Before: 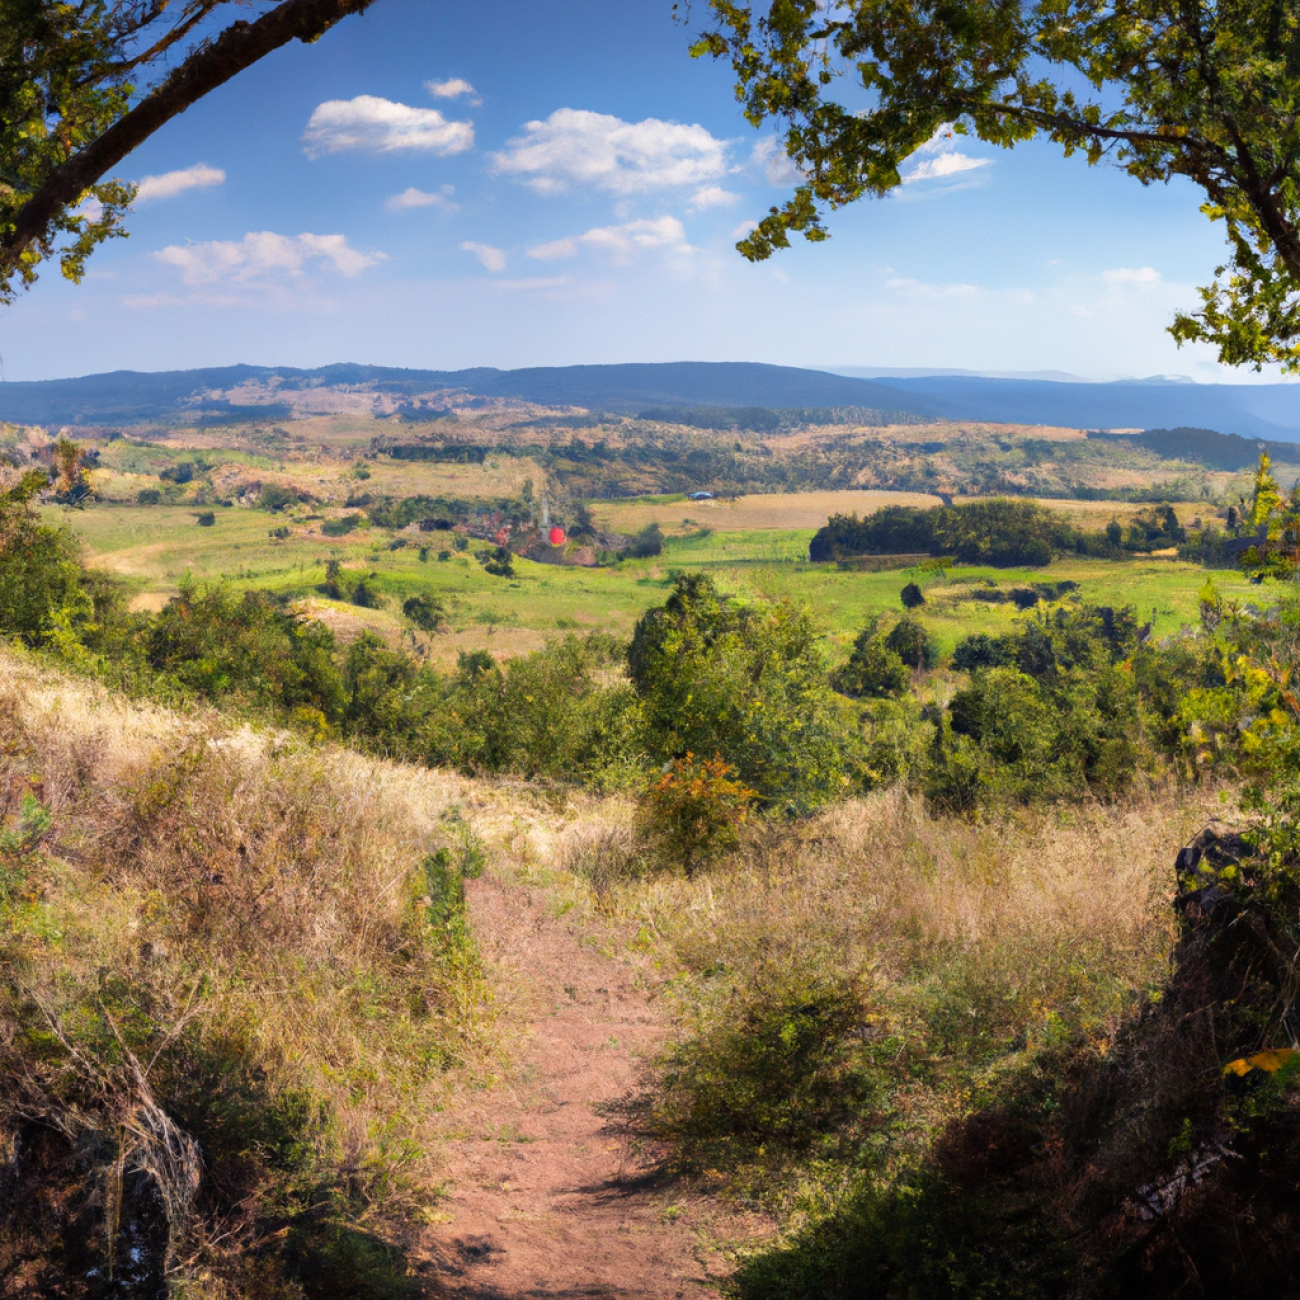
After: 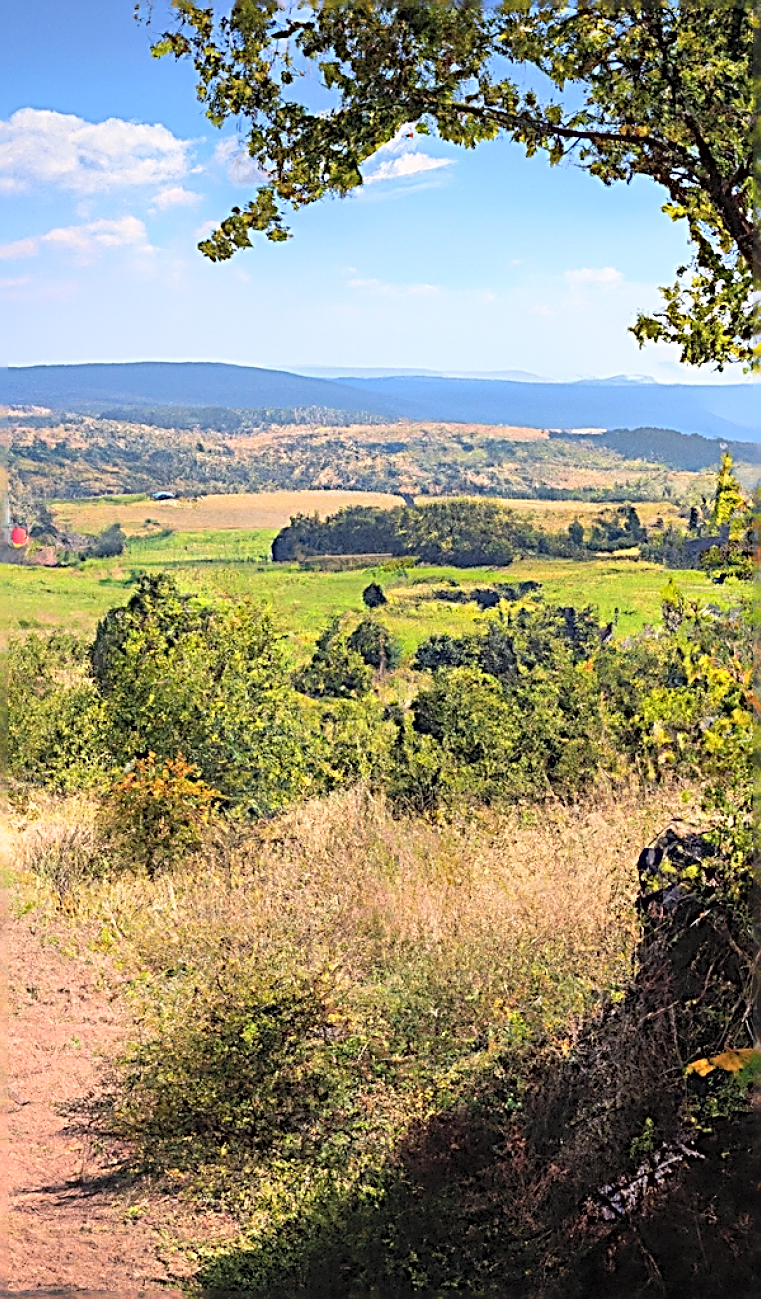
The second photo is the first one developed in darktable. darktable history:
crop: left 41.402%
sharpen: radius 3.158, amount 1.731
contrast brightness saturation: contrast 0.1, brightness 0.3, saturation 0.14
